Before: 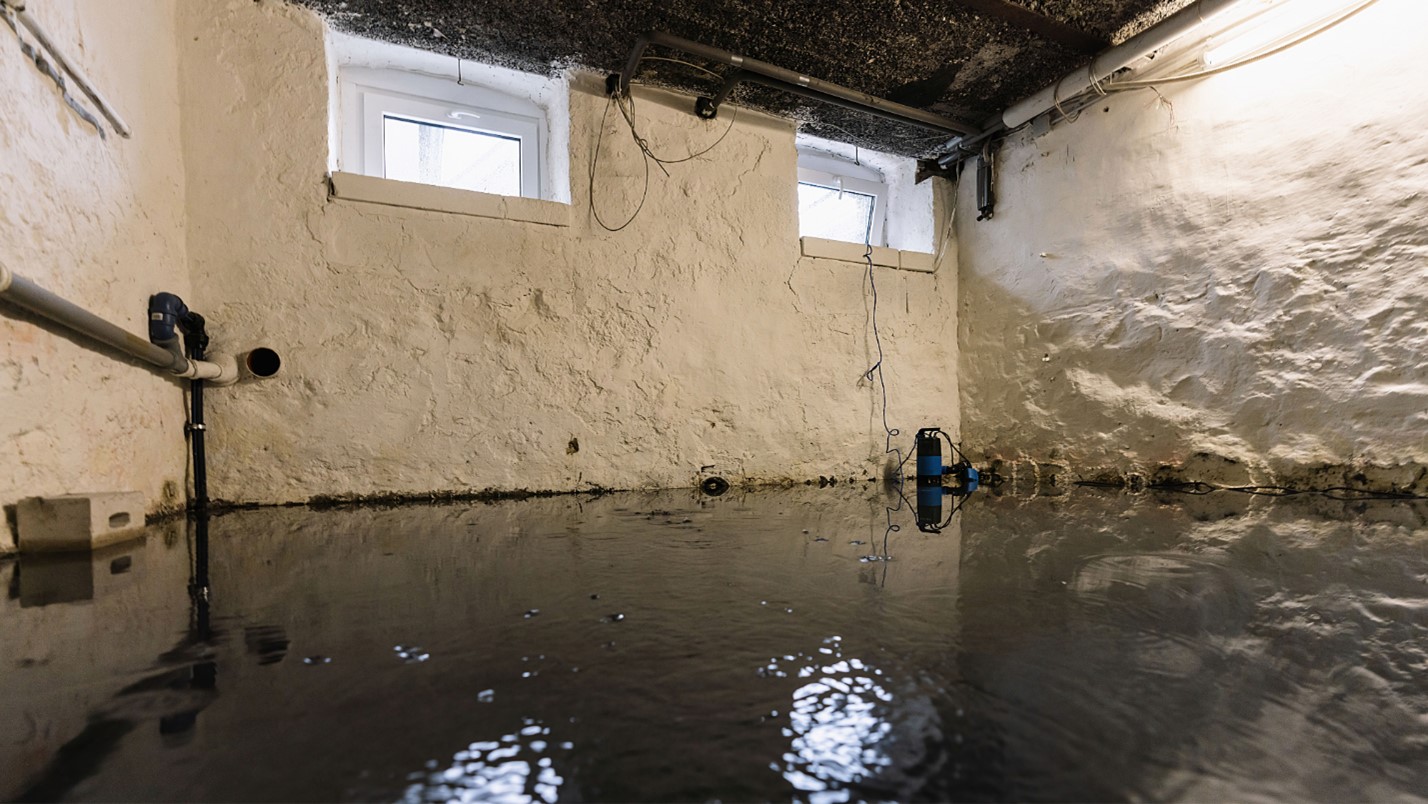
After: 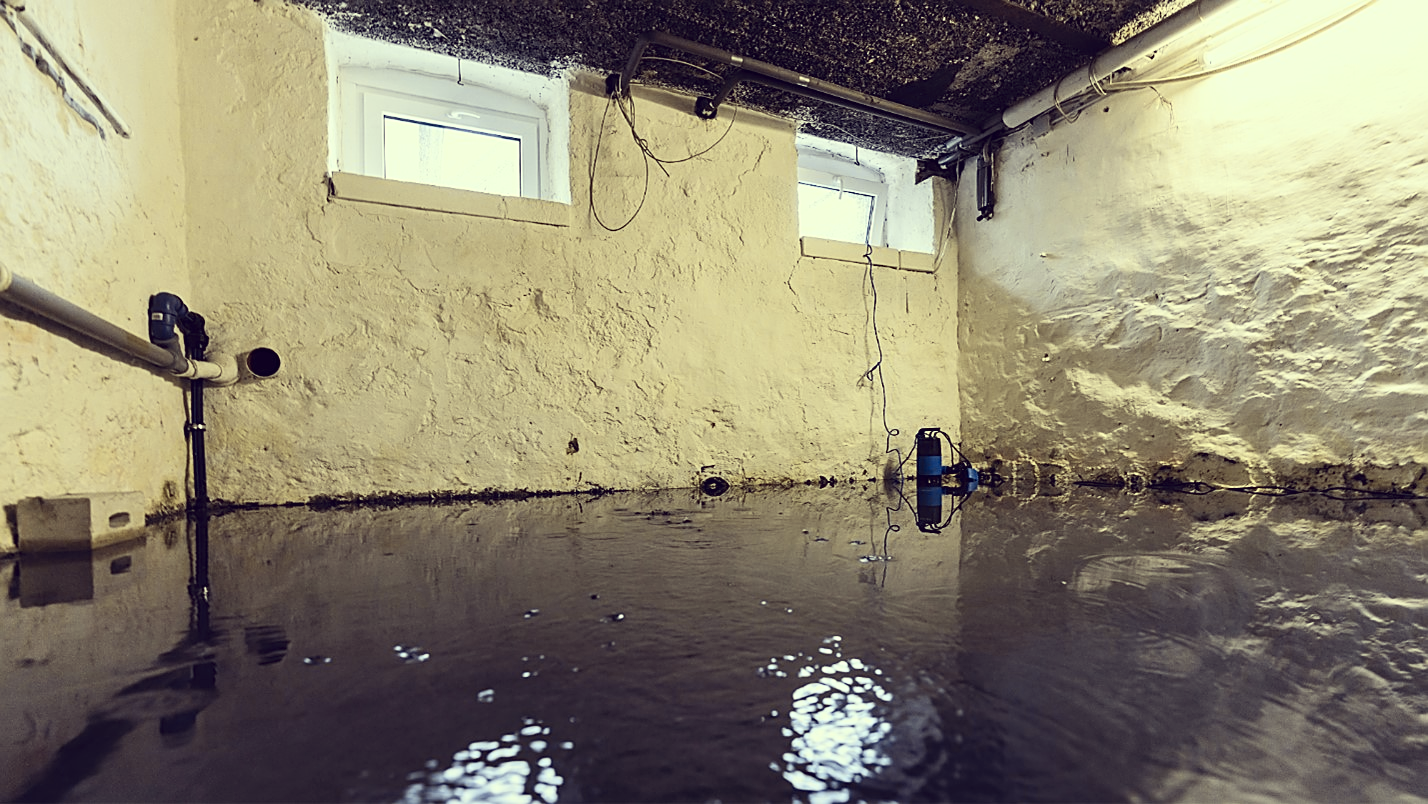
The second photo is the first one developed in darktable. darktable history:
contrast brightness saturation: contrast 0.2, brightness 0.15, saturation 0.14
sharpen: on, module defaults
color correction: highlights a* -20.17, highlights b* 20.27, shadows a* 20.03, shadows b* -20.46, saturation 0.43
color contrast: green-magenta contrast 1.12, blue-yellow contrast 1.95, unbound 0
